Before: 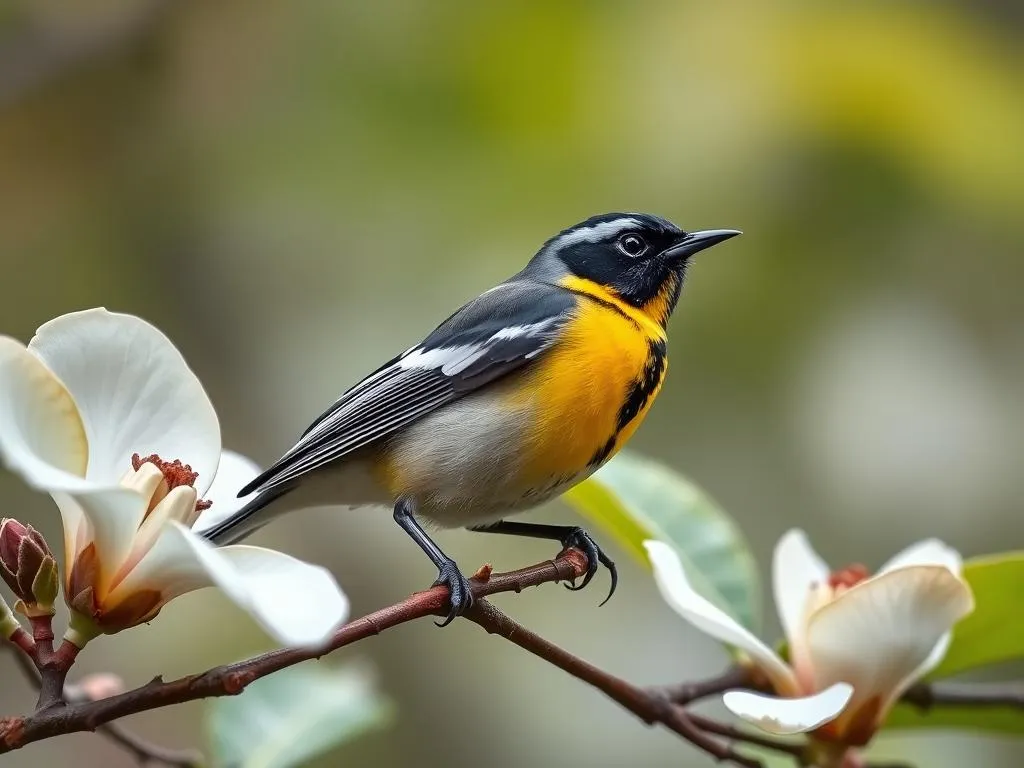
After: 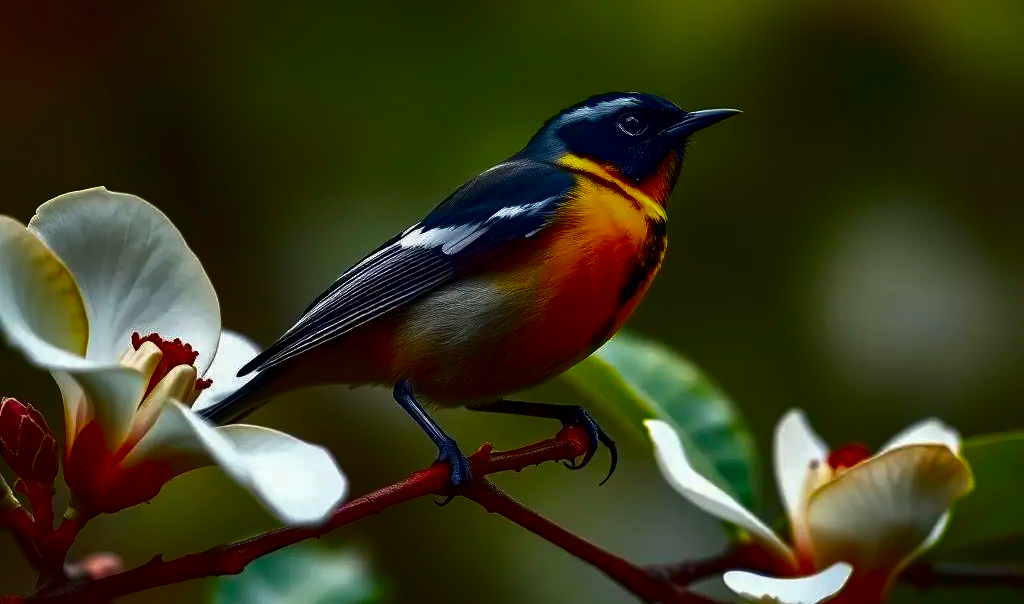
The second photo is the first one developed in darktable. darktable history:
contrast brightness saturation: brightness -1, saturation 1
crop and rotate: top 15.774%, bottom 5.506%
